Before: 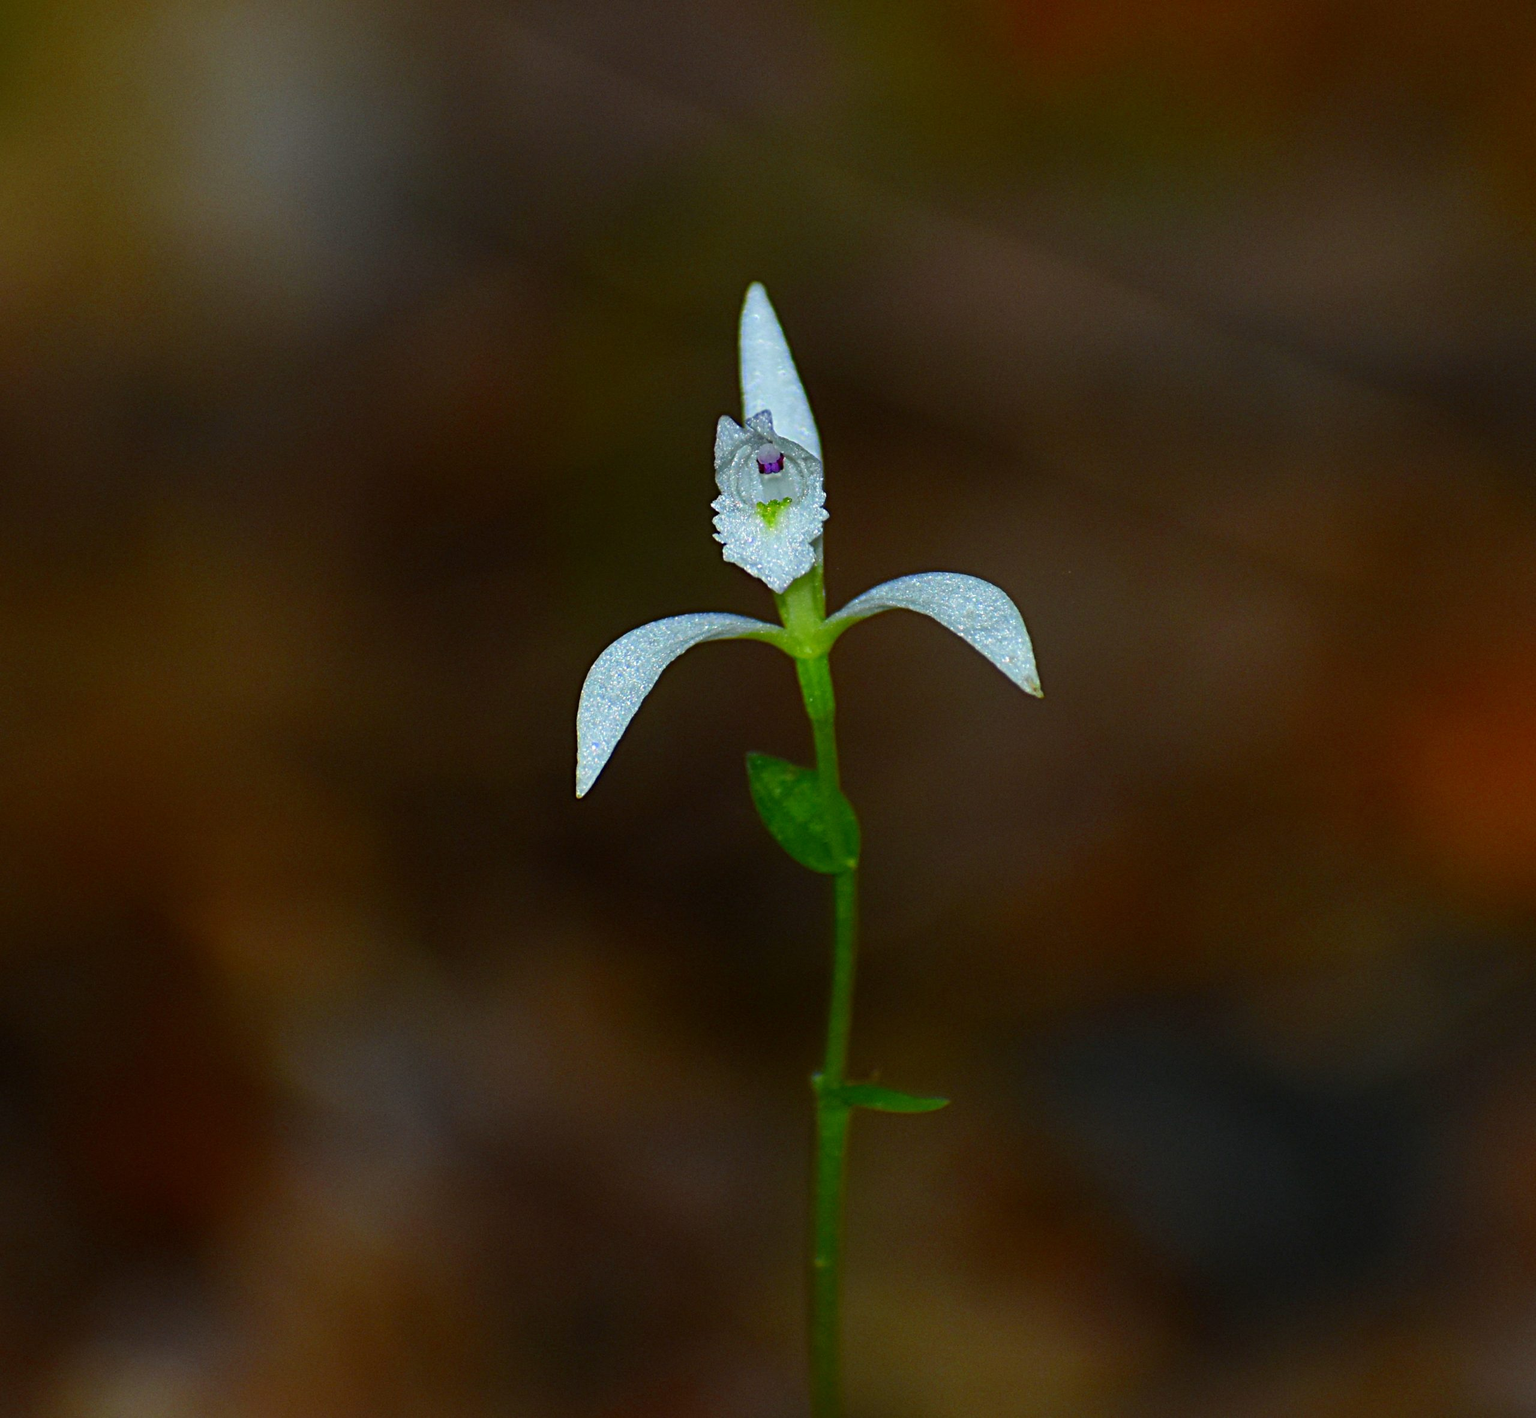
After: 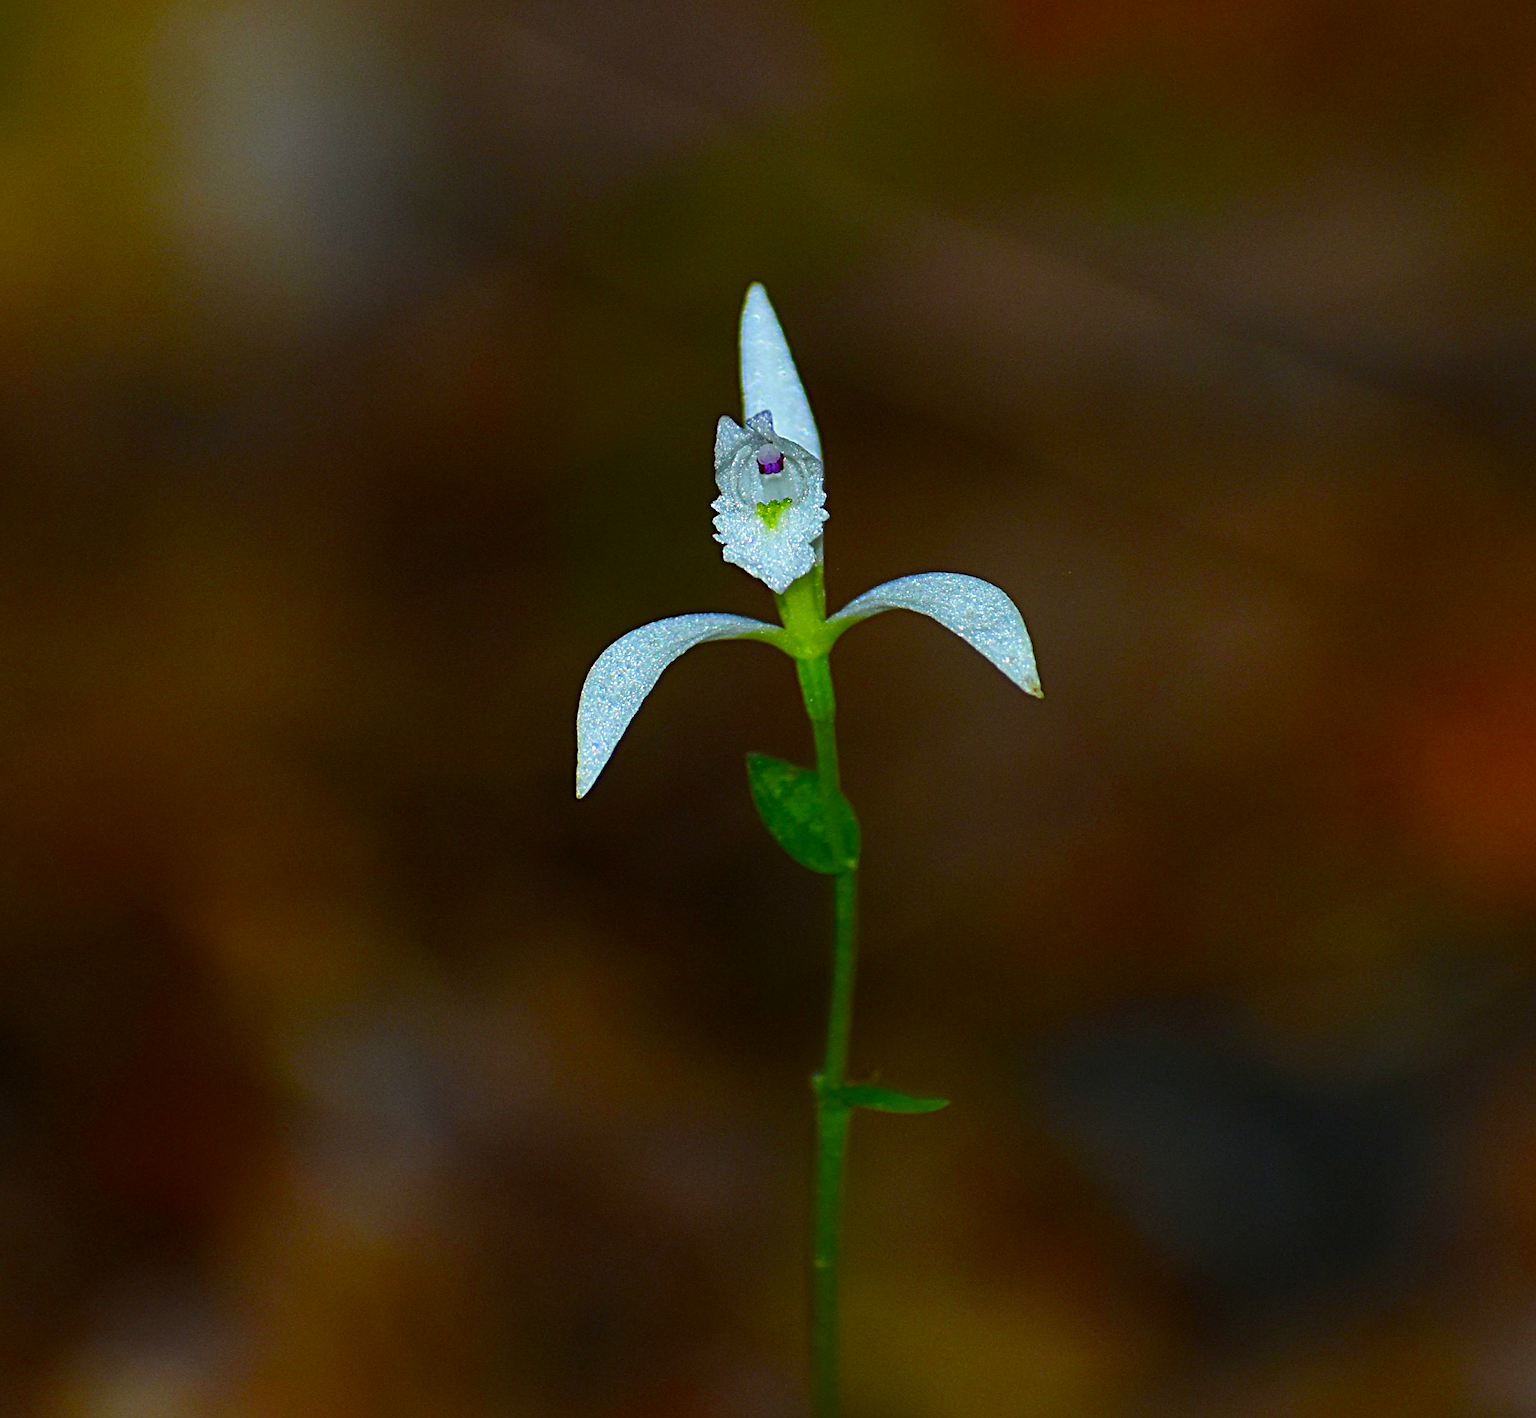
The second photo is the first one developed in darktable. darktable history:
sharpen: on, module defaults
color balance rgb: perceptual saturation grading › global saturation 20%, global vibrance 20%
shadows and highlights: shadows -10, white point adjustment 1.5, highlights 10
